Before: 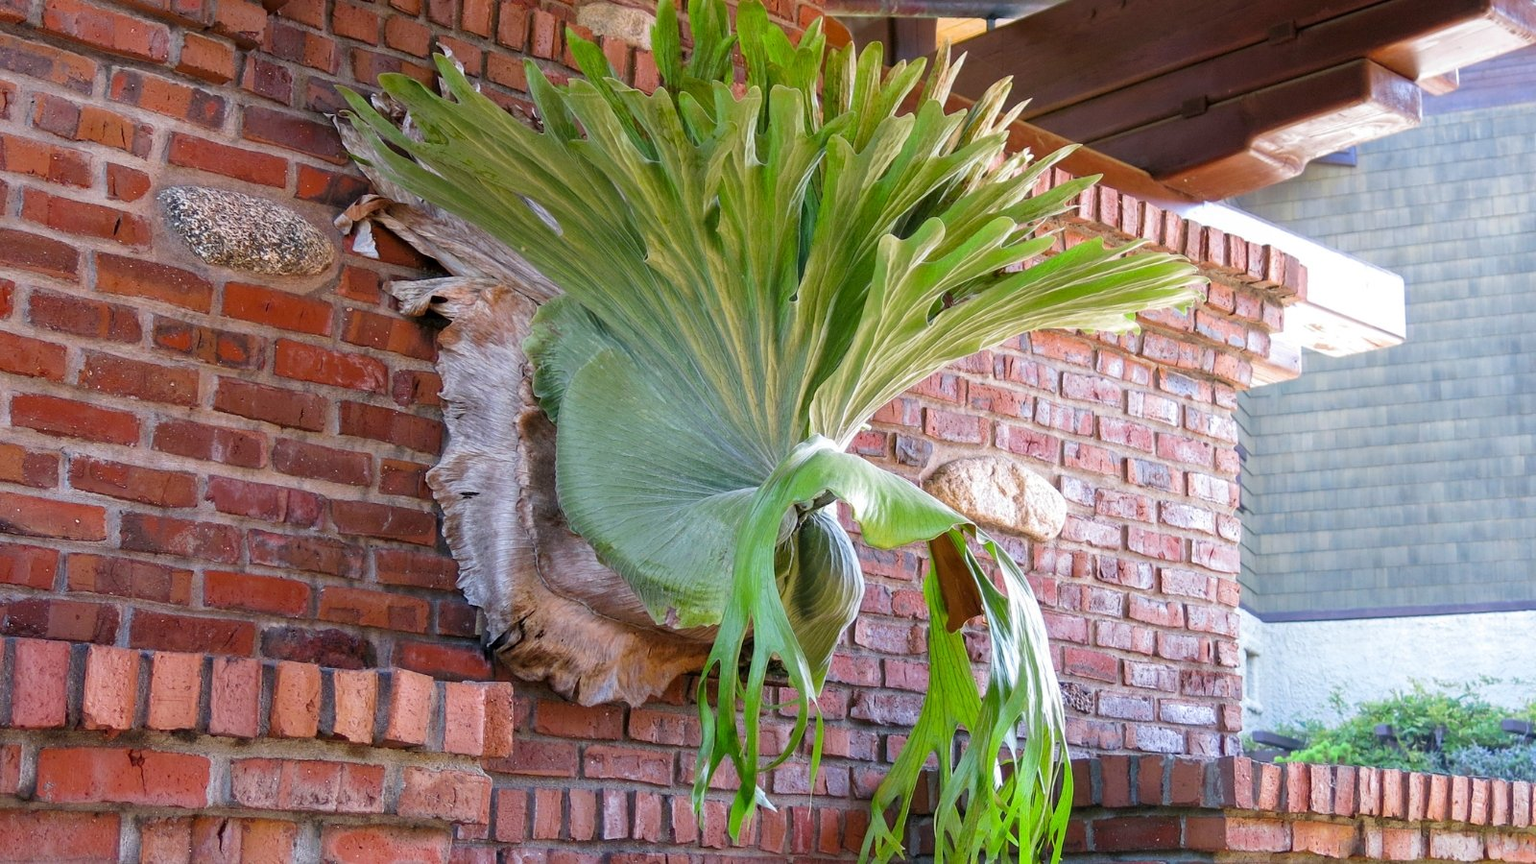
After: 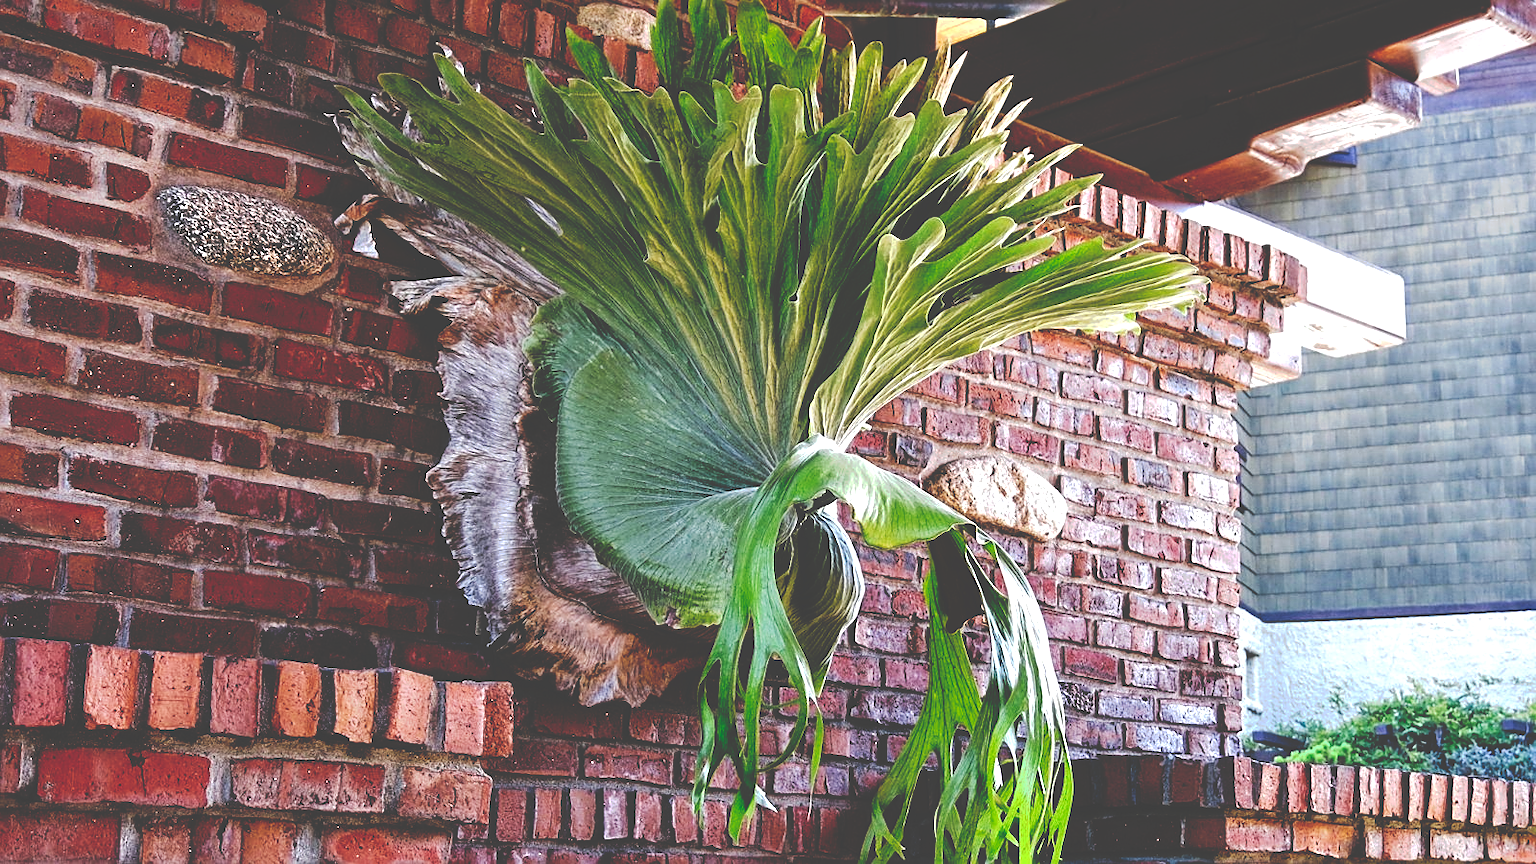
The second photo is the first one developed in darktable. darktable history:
base curve: curves: ch0 [(0, 0.02) (0.083, 0.036) (1, 1)], preserve colors none
tone curve: curves: ch0 [(0, 0) (0.003, 0.241) (0.011, 0.241) (0.025, 0.242) (0.044, 0.246) (0.069, 0.25) (0.1, 0.251) (0.136, 0.256) (0.177, 0.275) (0.224, 0.293) (0.277, 0.326) (0.335, 0.38) (0.399, 0.449) (0.468, 0.525) (0.543, 0.606) (0.623, 0.683) (0.709, 0.751) (0.801, 0.824) (0.898, 0.871) (1, 1)], preserve colors none
sharpen: on, module defaults
contrast equalizer: y [[0.601, 0.6, 0.598, 0.598, 0.6, 0.601], [0.5 ×6], [0.5 ×6], [0 ×6], [0 ×6]]
